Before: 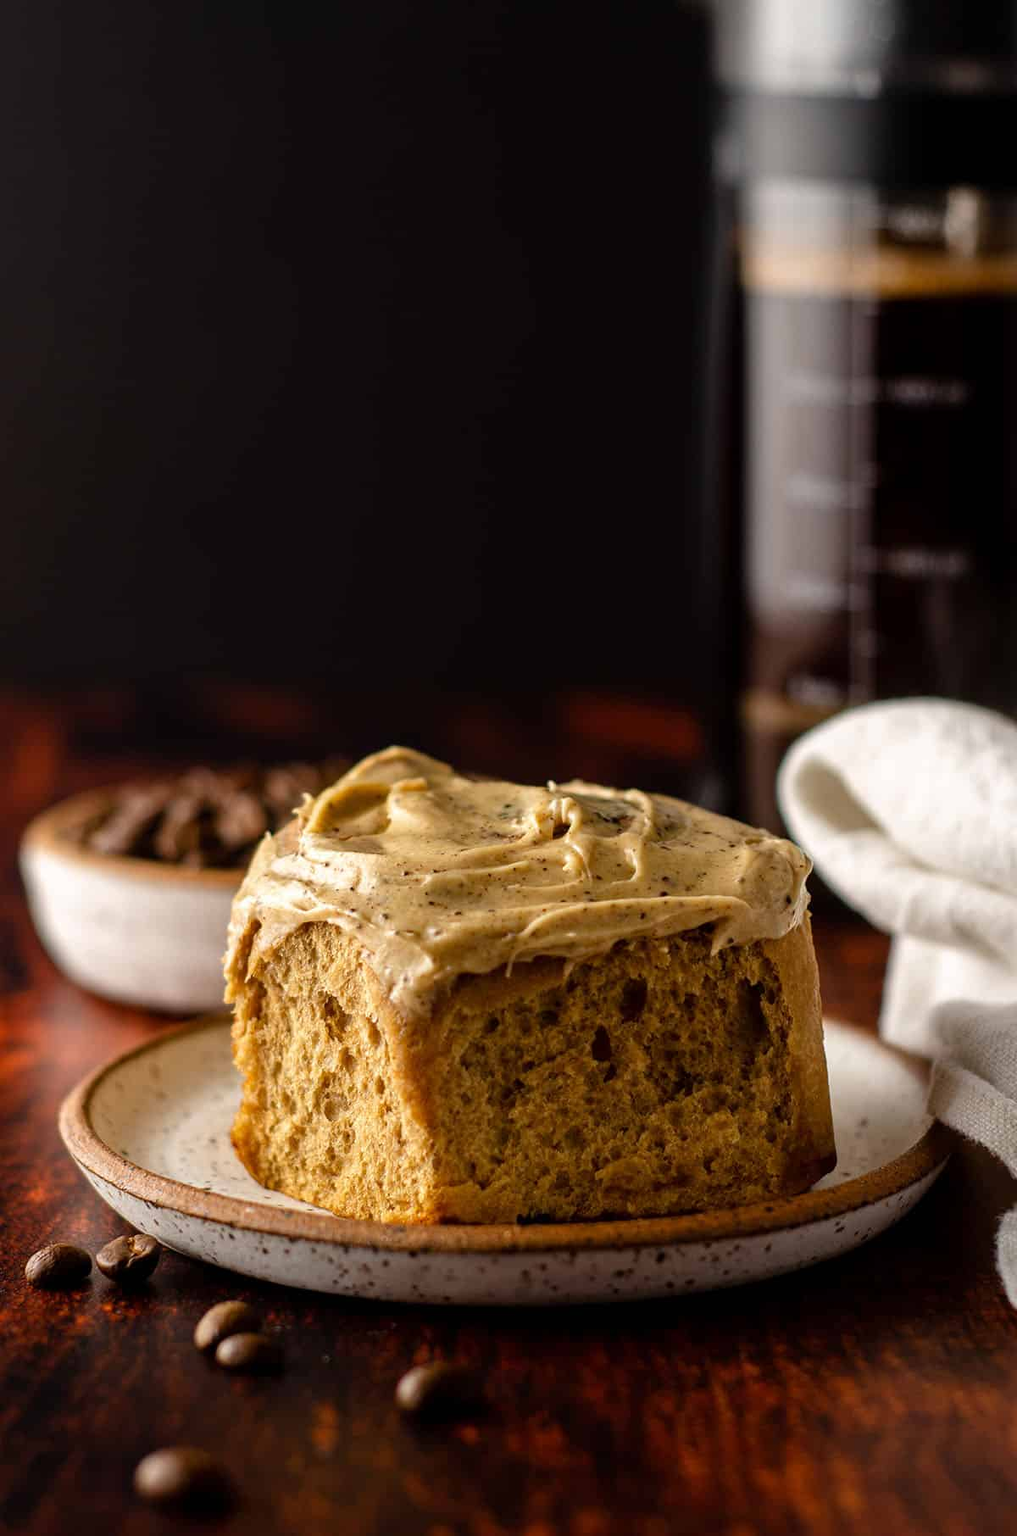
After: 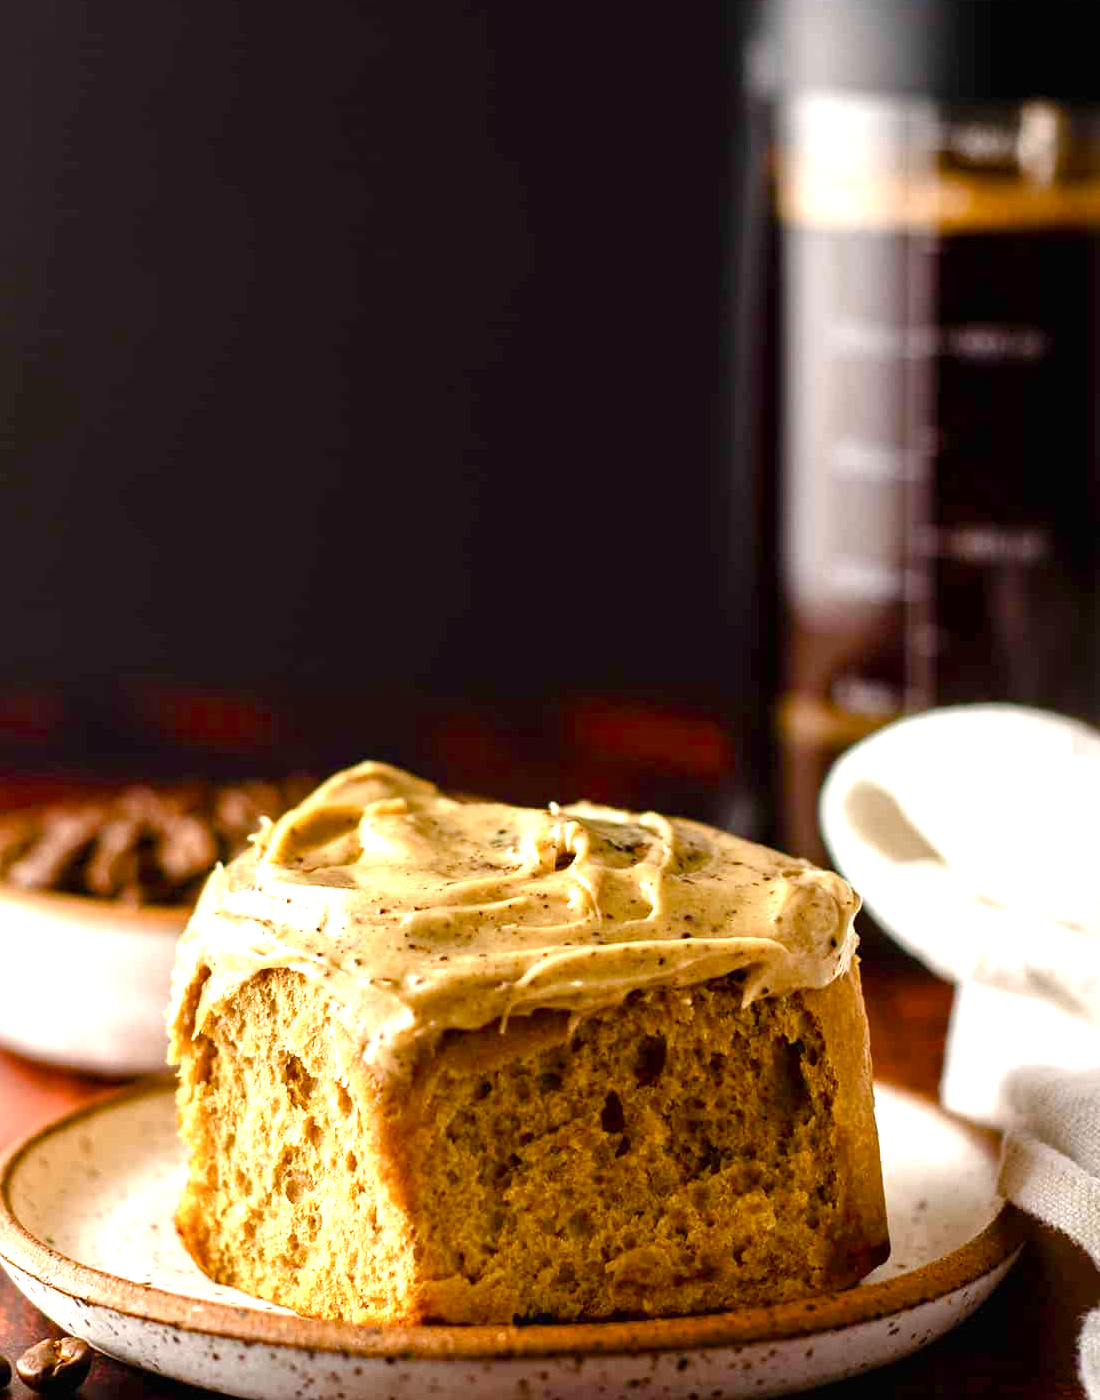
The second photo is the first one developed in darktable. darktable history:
exposure: black level correction 0, exposure 1.1 EV, compensate exposure bias true, compensate highlight preservation false
crop: left 8.155%, top 6.611%, bottom 15.385%
color balance rgb: perceptual saturation grading › global saturation 20%, perceptual saturation grading › highlights -25%, perceptual saturation grading › shadows 50%
